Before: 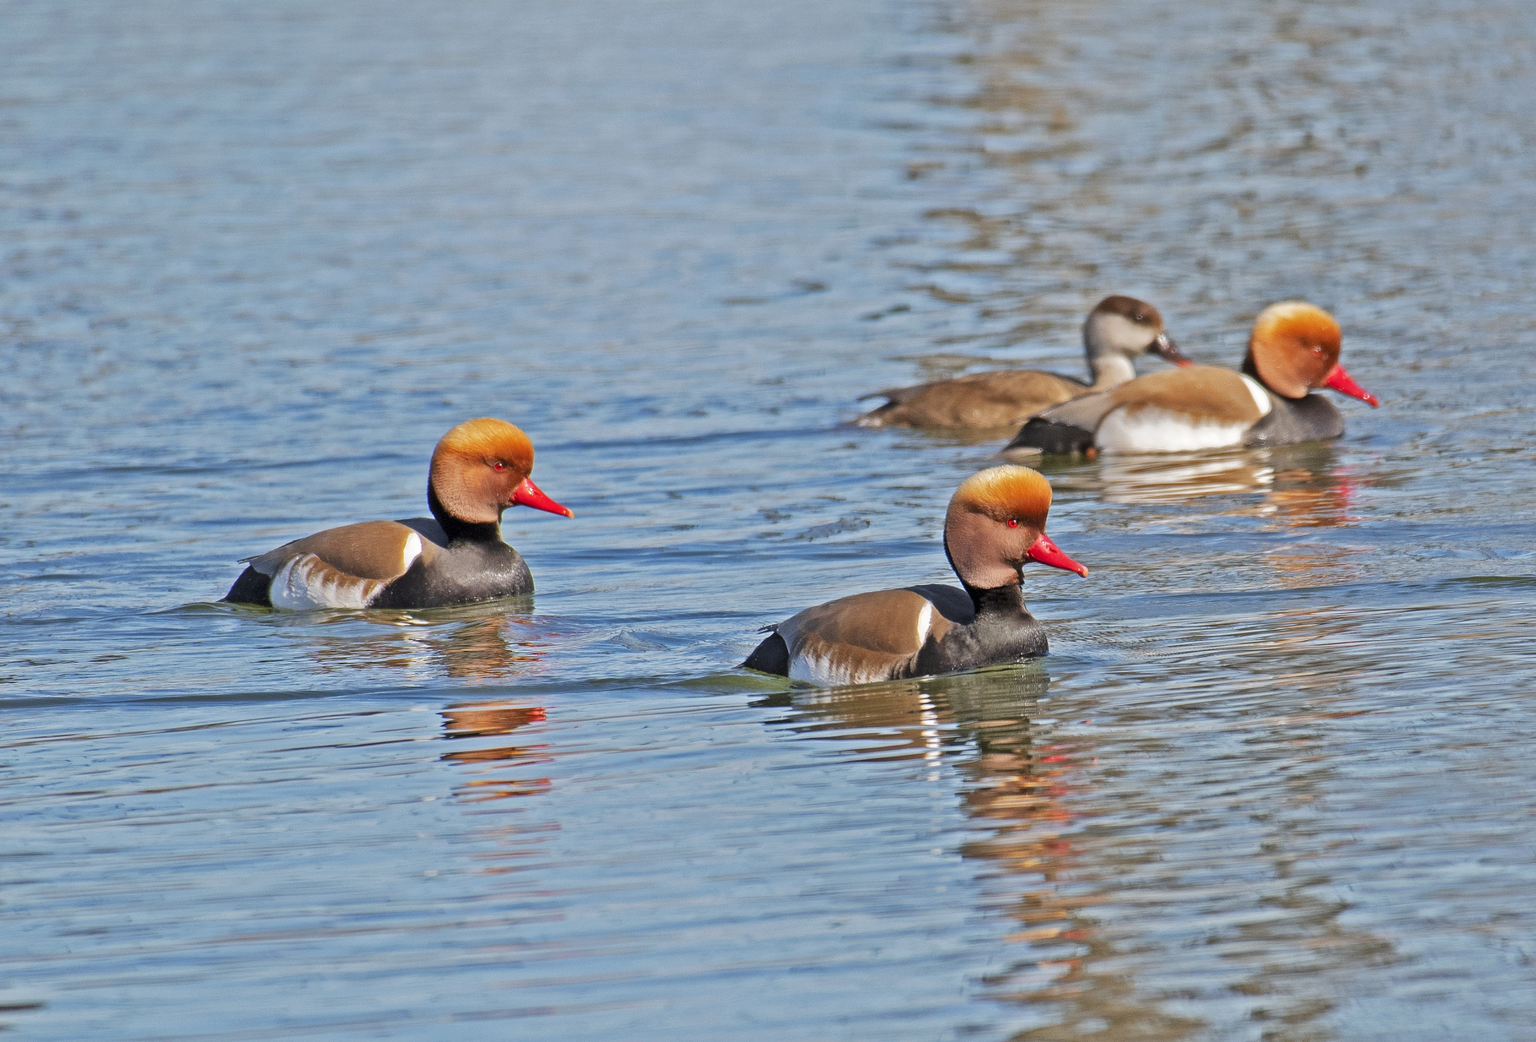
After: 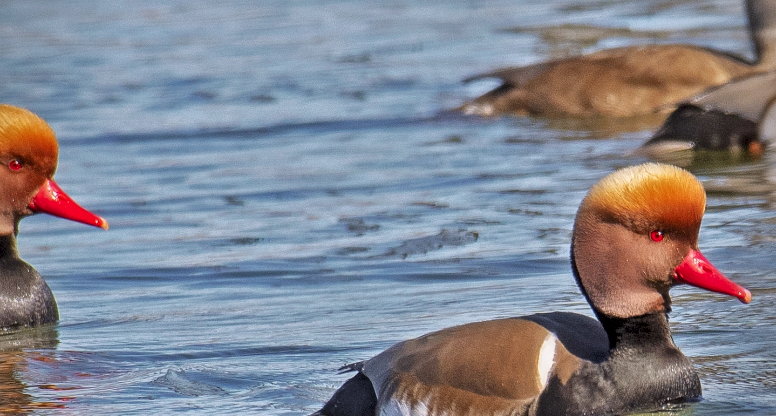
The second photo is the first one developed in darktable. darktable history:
crop: left 31.751%, top 32.172%, right 27.8%, bottom 35.83%
local contrast: on, module defaults
vignetting: saturation 0, unbound false
tone curve: curves: ch0 [(0.013, 0) (0.061, 0.068) (0.239, 0.256) (0.502, 0.505) (0.683, 0.676) (0.761, 0.773) (0.858, 0.858) (0.987, 0.945)]; ch1 [(0, 0) (0.172, 0.123) (0.304, 0.267) (0.414, 0.395) (0.472, 0.473) (0.502, 0.508) (0.521, 0.528) (0.583, 0.595) (0.654, 0.673) (0.728, 0.761) (1, 1)]; ch2 [(0, 0) (0.411, 0.424) (0.485, 0.476) (0.502, 0.502) (0.553, 0.557) (0.57, 0.576) (1, 1)], color space Lab, independent channels, preserve colors none
